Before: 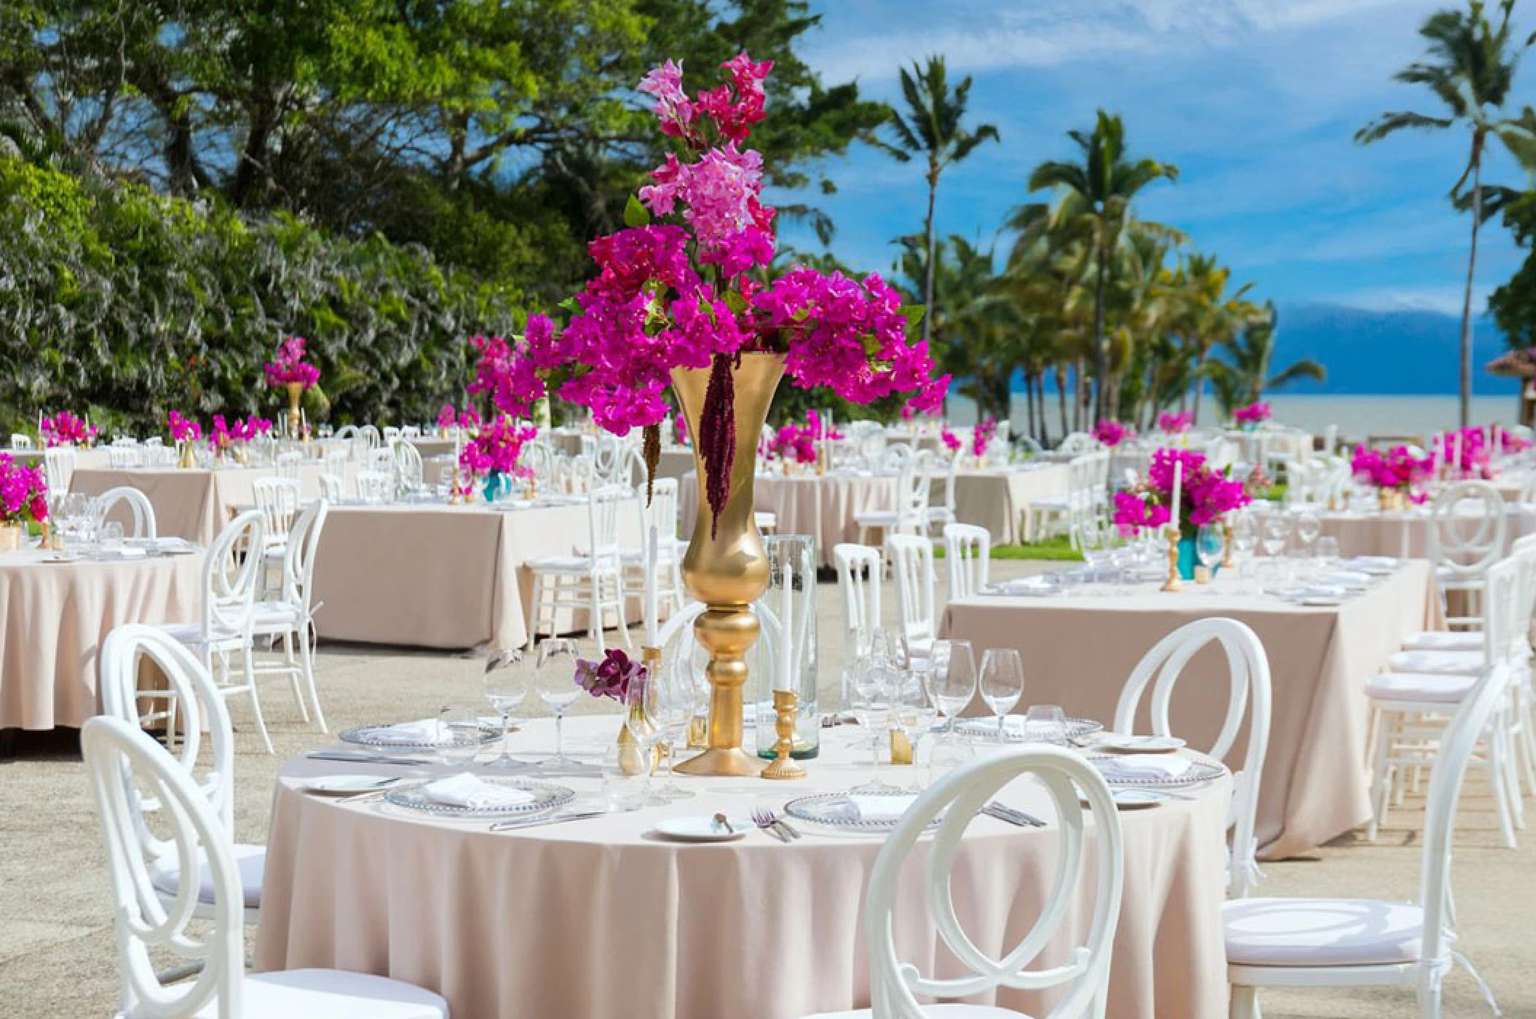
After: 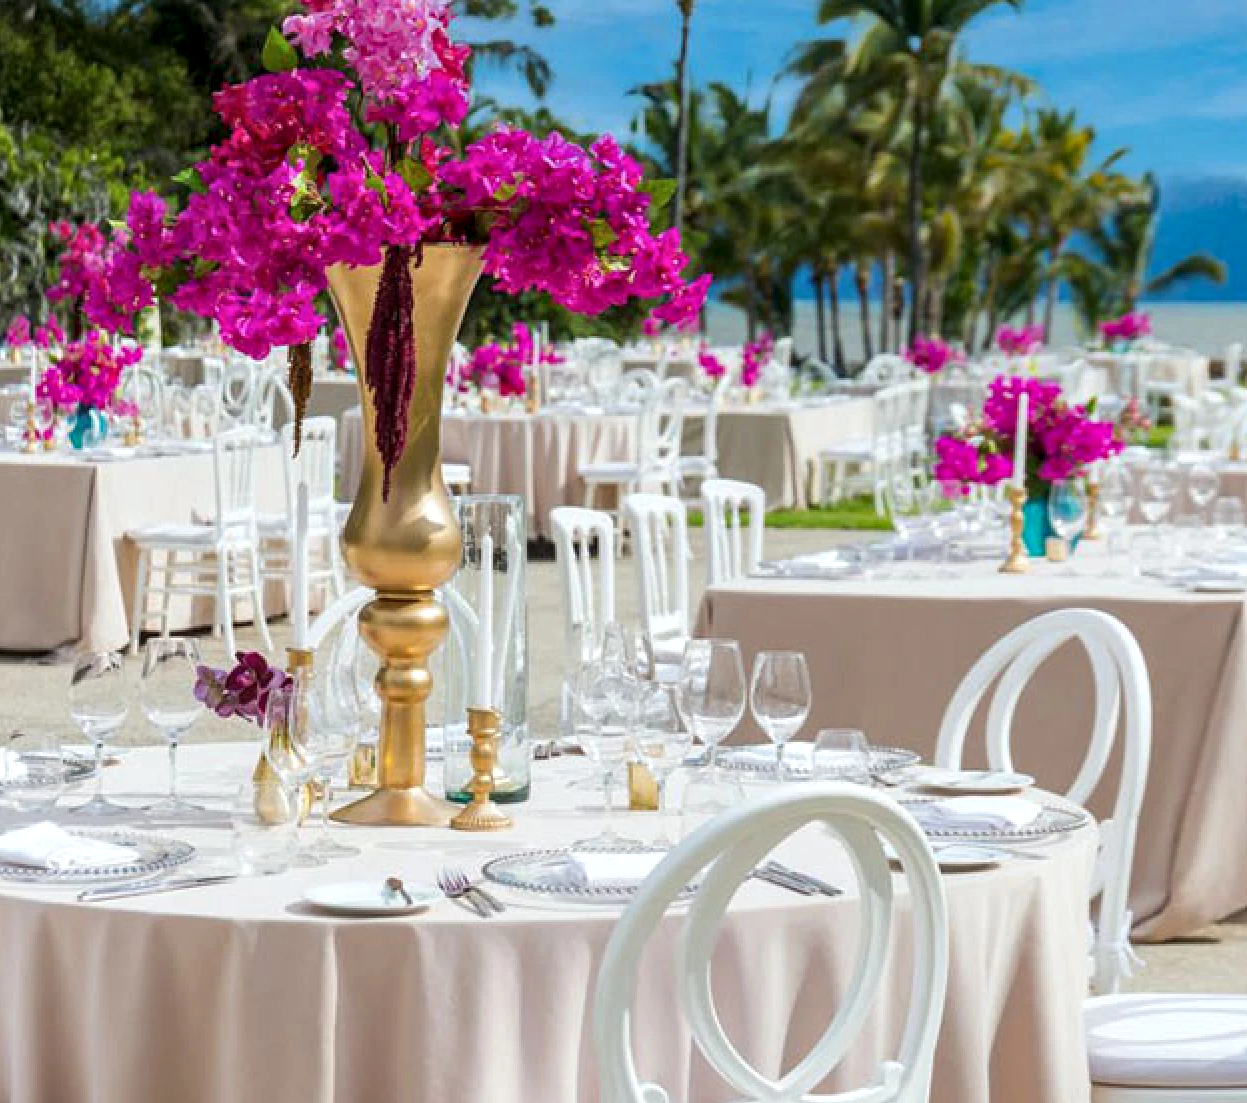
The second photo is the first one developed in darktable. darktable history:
crop and rotate: left 28.214%, top 17.277%, right 12.668%, bottom 3.876%
local contrast: on, module defaults
